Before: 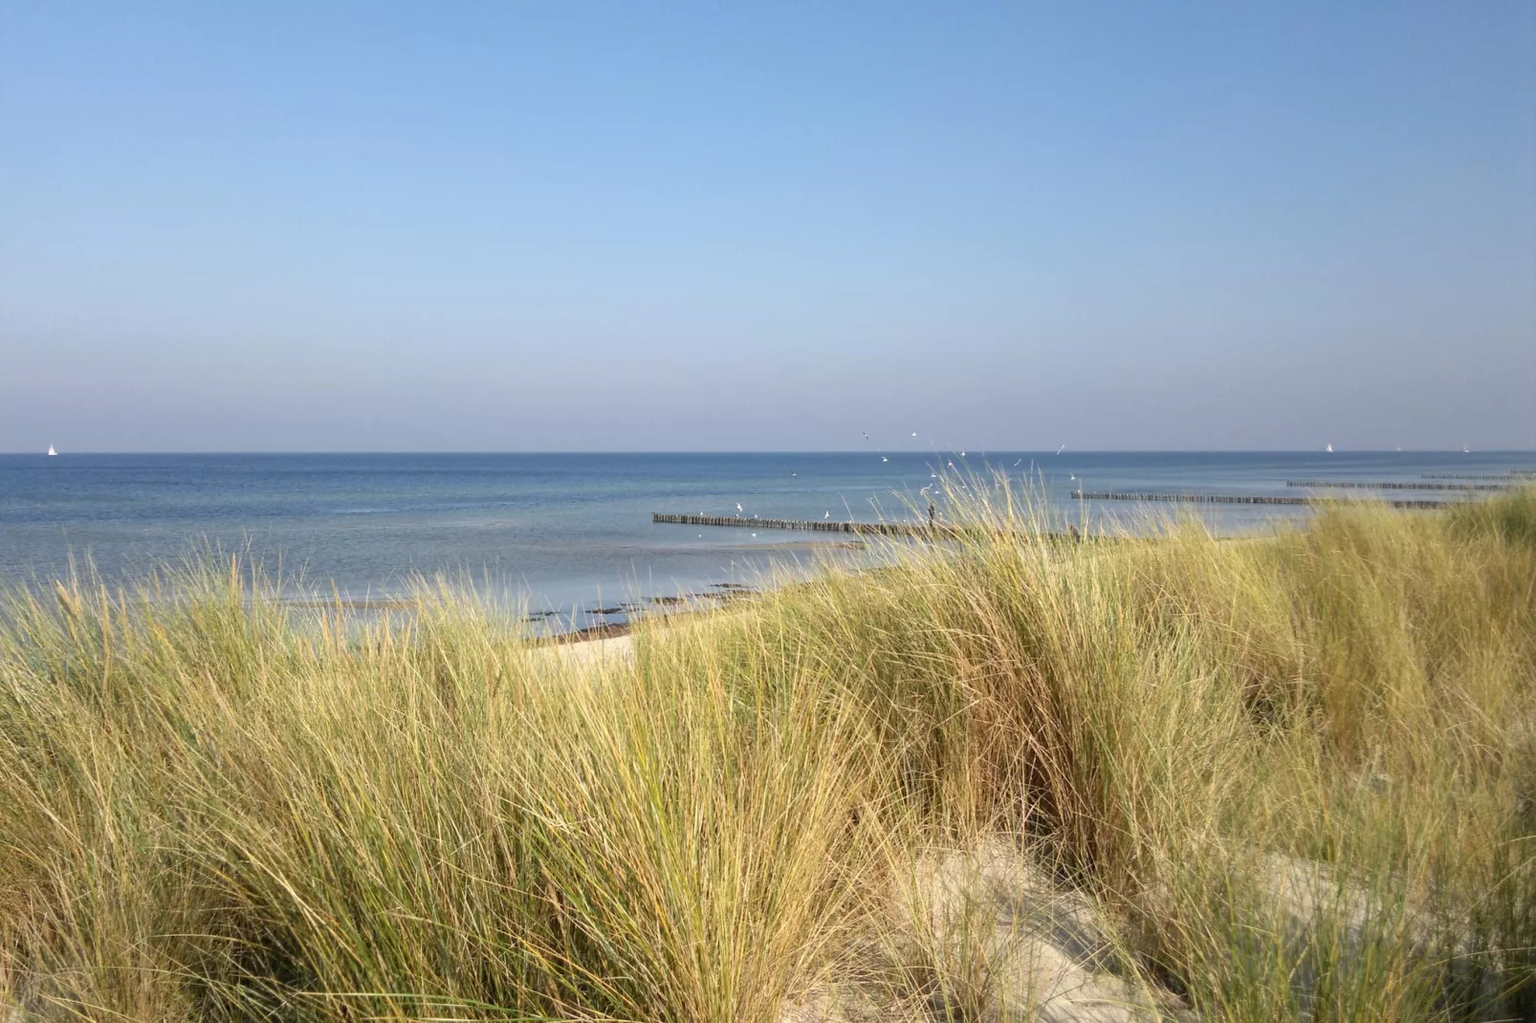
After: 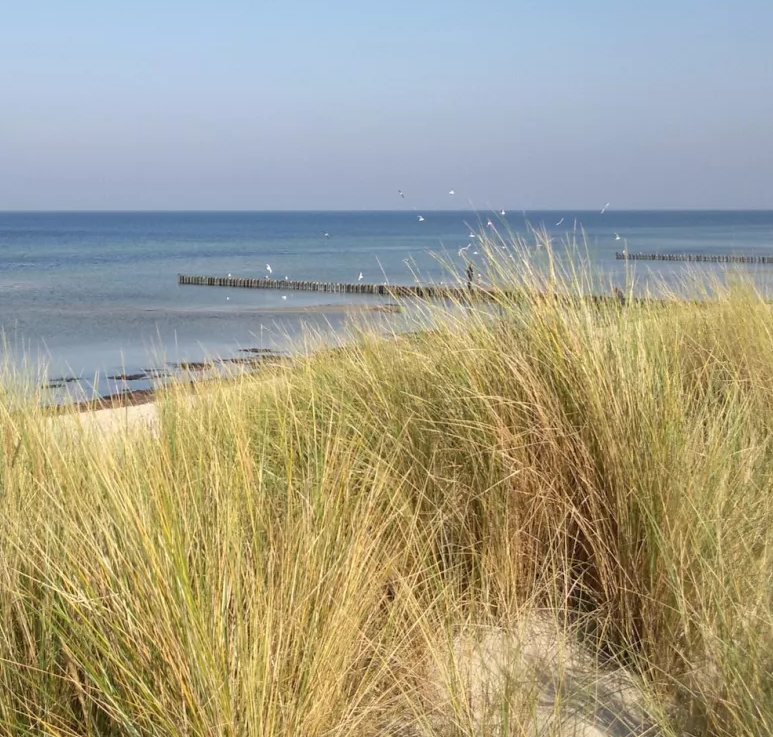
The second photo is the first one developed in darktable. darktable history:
crop: left 31.383%, top 24.532%, right 20.443%, bottom 6.521%
